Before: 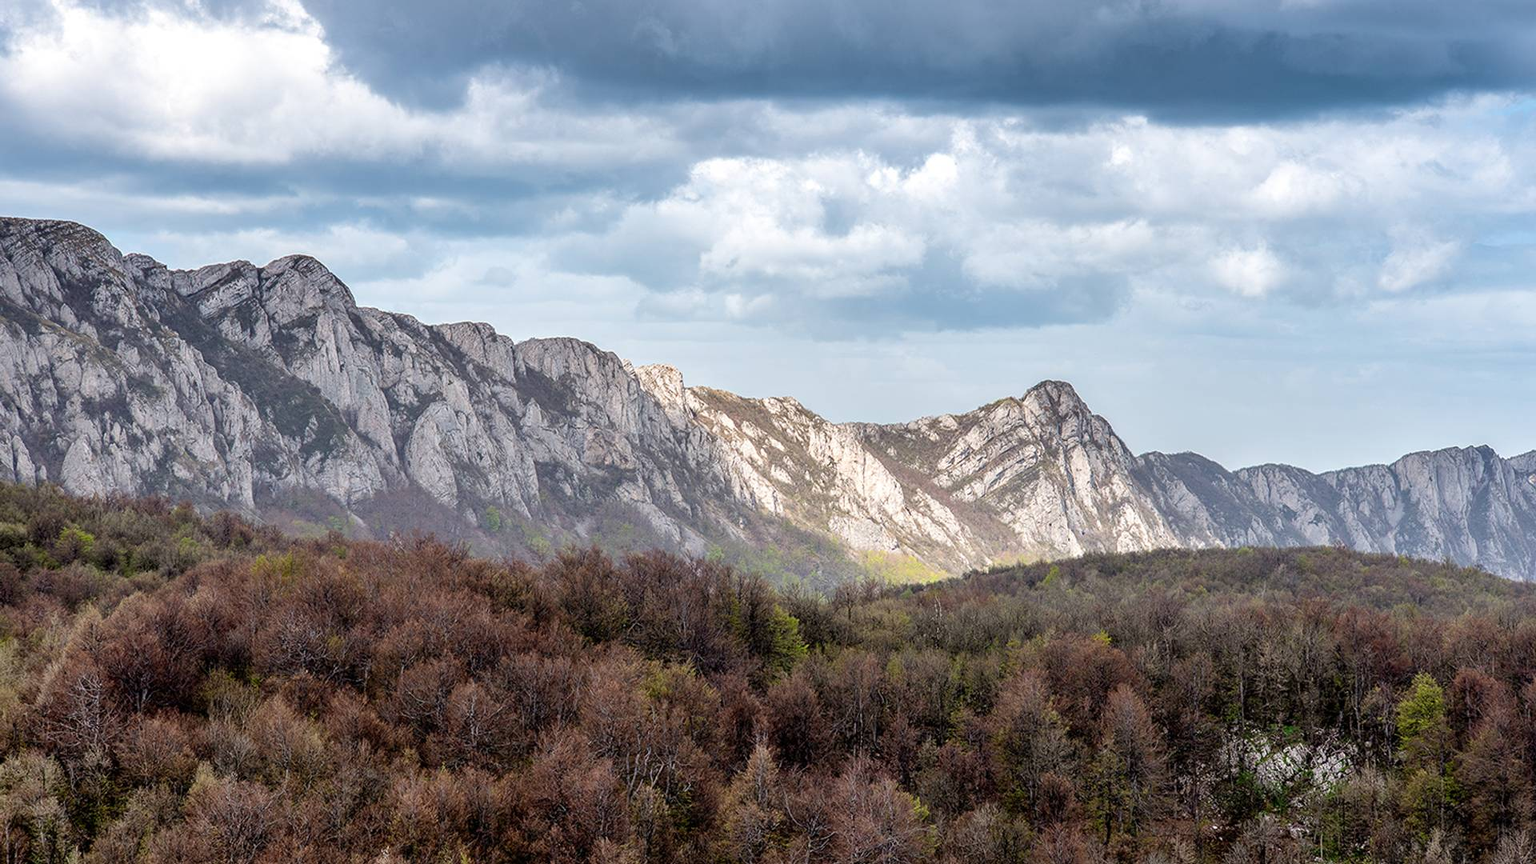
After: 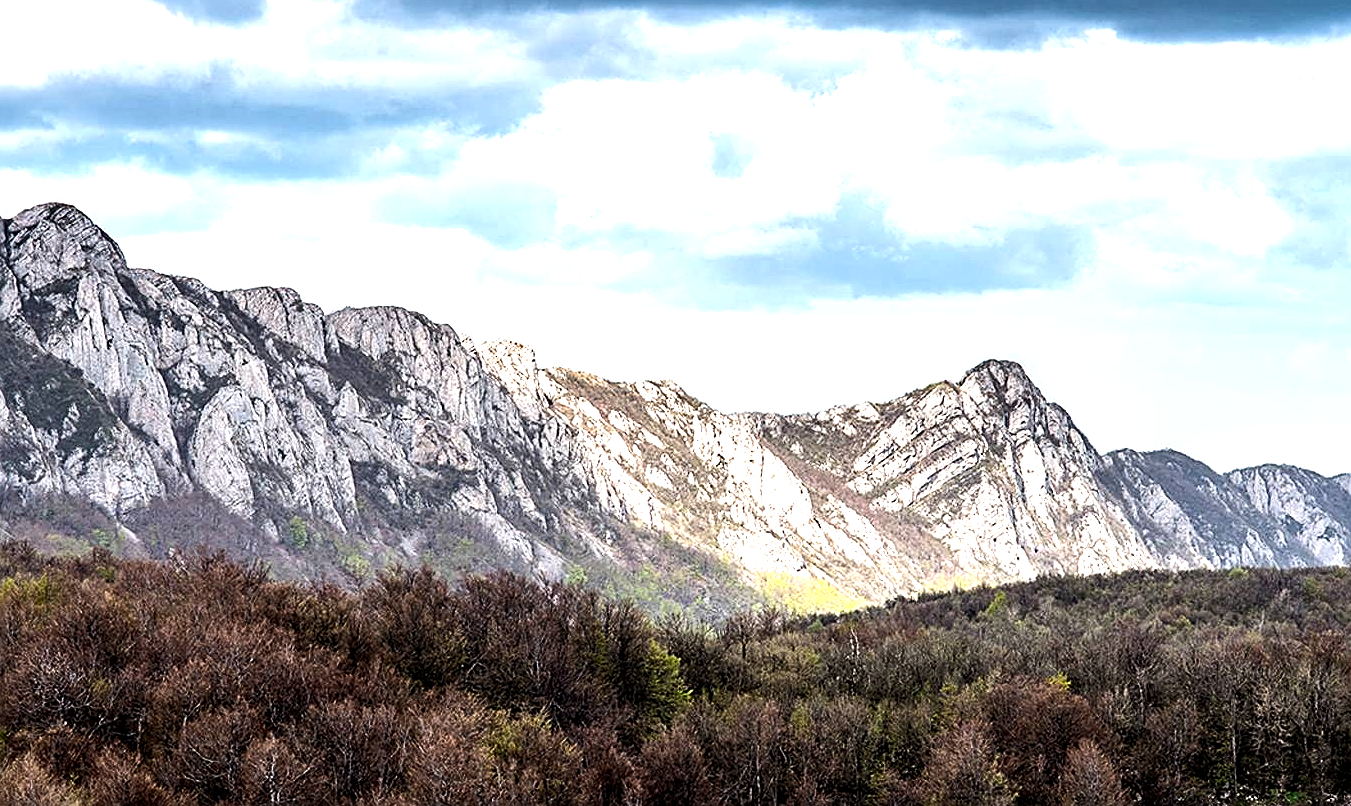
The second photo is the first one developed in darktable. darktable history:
sharpen: on, module defaults
haze removal: compatibility mode true, adaptive false
tone equalizer: -8 EV -1.1 EV, -7 EV -1.03 EV, -6 EV -0.859 EV, -5 EV -0.606 EV, -3 EV 0.585 EV, -2 EV 0.893 EV, -1 EV 1 EV, +0 EV 1.07 EV, edges refinement/feathering 500, mask exposure compensation -1.57 EV, preserve details no
local contrast: highlights 104%, shadows 102%, detail 119%, midtone range 0.2
crop and rotate: left 16.59%, top 10.83%, right 13.028%, bottom 14.484%
